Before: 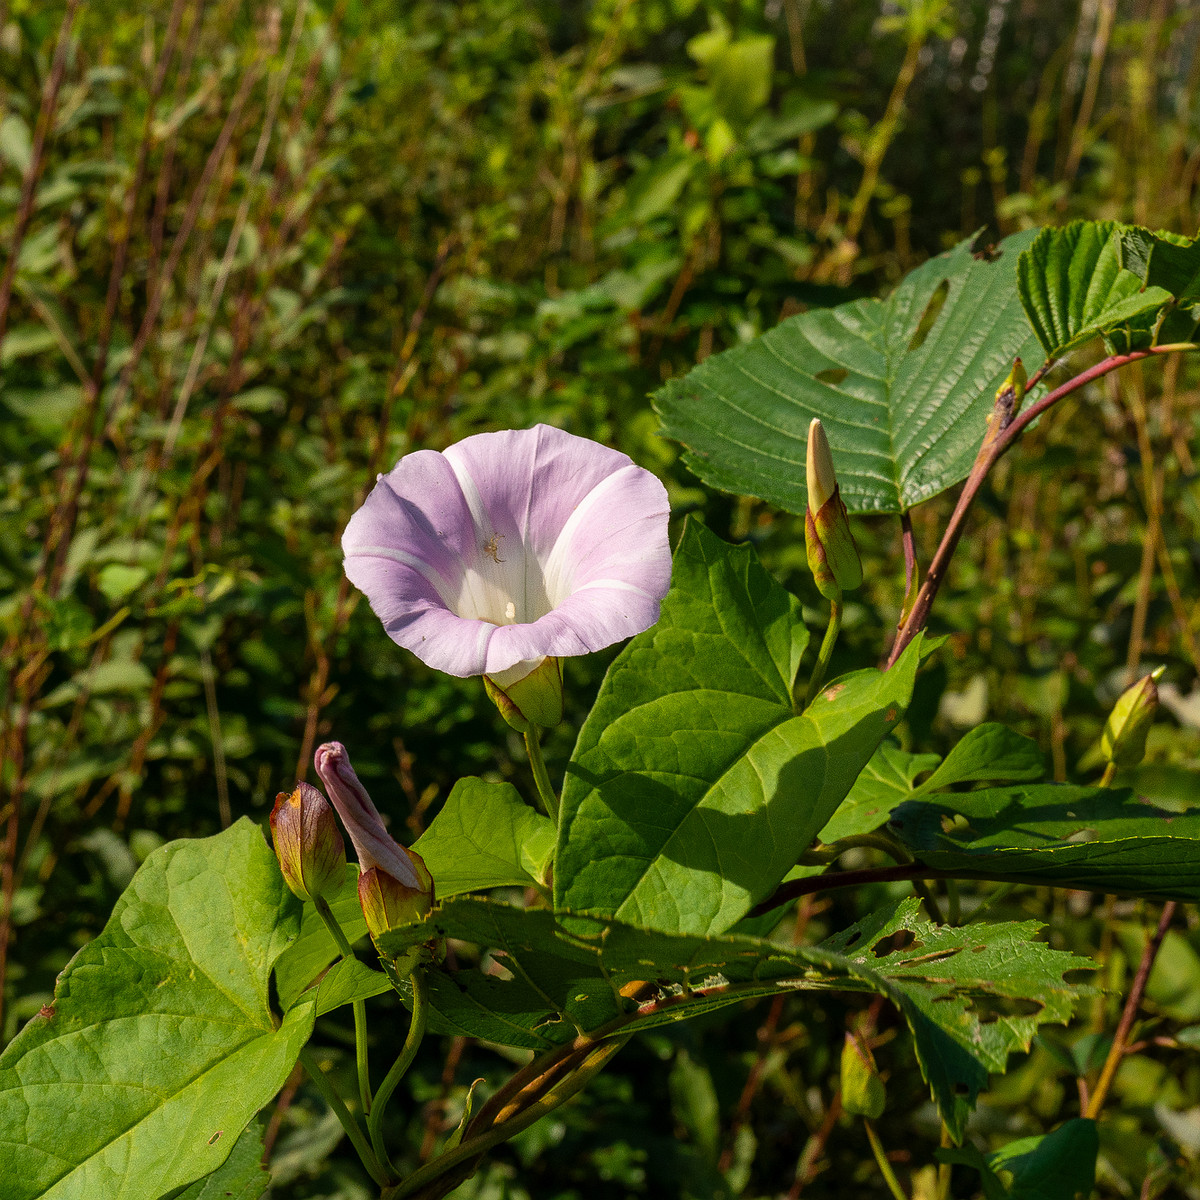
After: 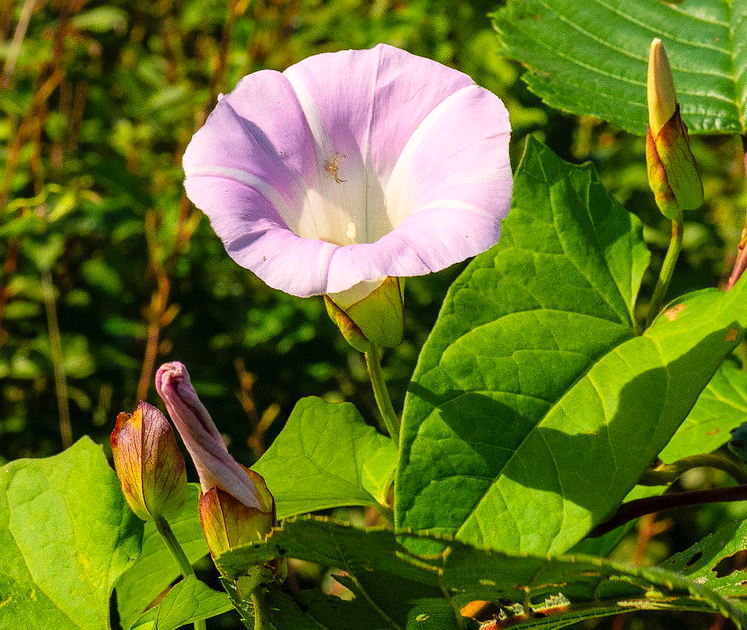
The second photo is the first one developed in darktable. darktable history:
color balance rgb: power › hue 212.35°, perceptual saturation grading › global saturation 0.753%, global vibrance 14.782%
crop: left 13.299%, top 31.685%, right 24.421%, bottom 15.768%
tone curve: curves: ch0 [(0, 0) (0.051, 0.047) (0.102, 0.099) (0.228, 0.262) (0.446, 0.527) (0.695, 0.778) (0.908, 0.946) (1, 1)]; ch1 [(0, 0) (0.339, 0.298) (0.402, 0.363) (0.453, 0.413) (0.485, 0.469) (0.494, 0.493) (0.504, 0.501) (0.525, 0.533) (0.563, 0.591) (0.597, 0.631) (1, 1)]; ch2 [(0, 0) (0.48, 0.48) (0.504, 0.5) (0.539, 0.554) (0.59, 0.628) (0.642, 0.682) (0.824, 0.815) (1, 1)], color space Lab, linked channels, preserve colors none
contrast brightness saturation: contrast 0.072, brightness 0.073, saturation 0.182
